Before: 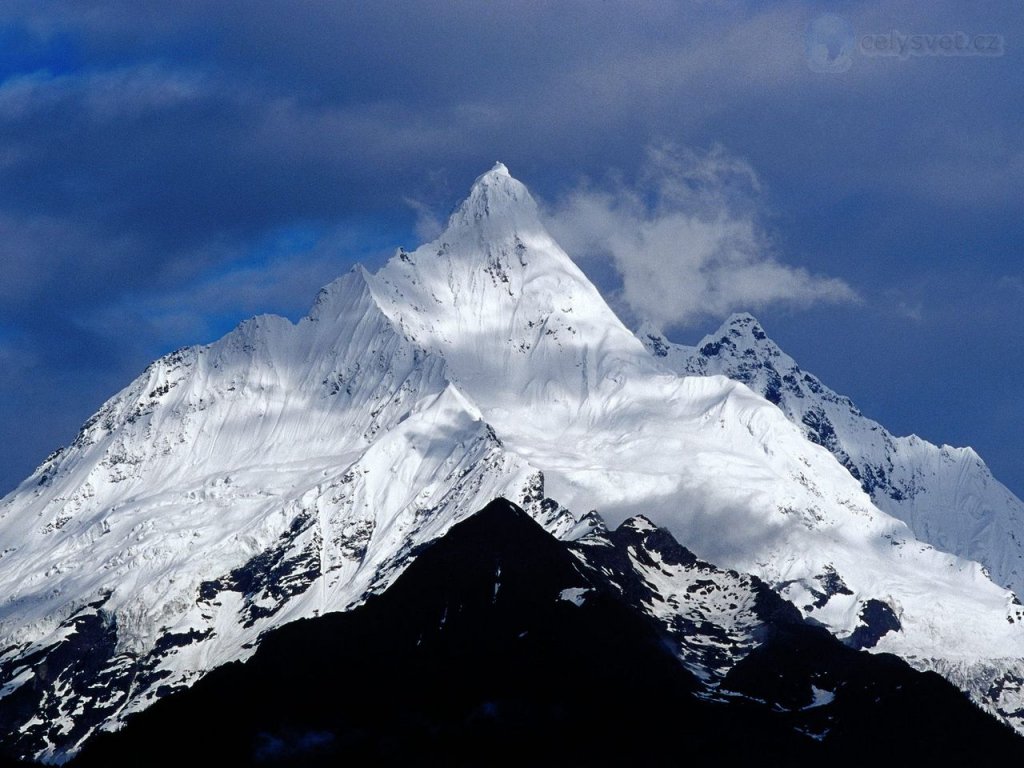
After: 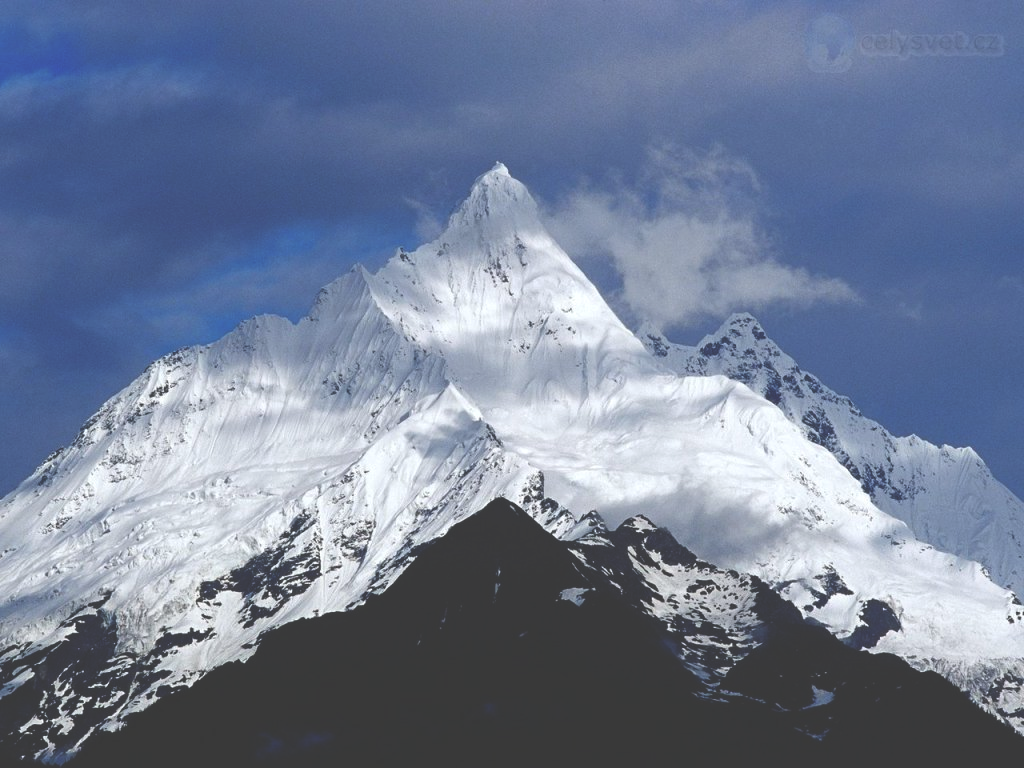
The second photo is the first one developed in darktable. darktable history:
exposure: black level correction -0.04, exposure 0.061 EV, compensate highlight preservation false
